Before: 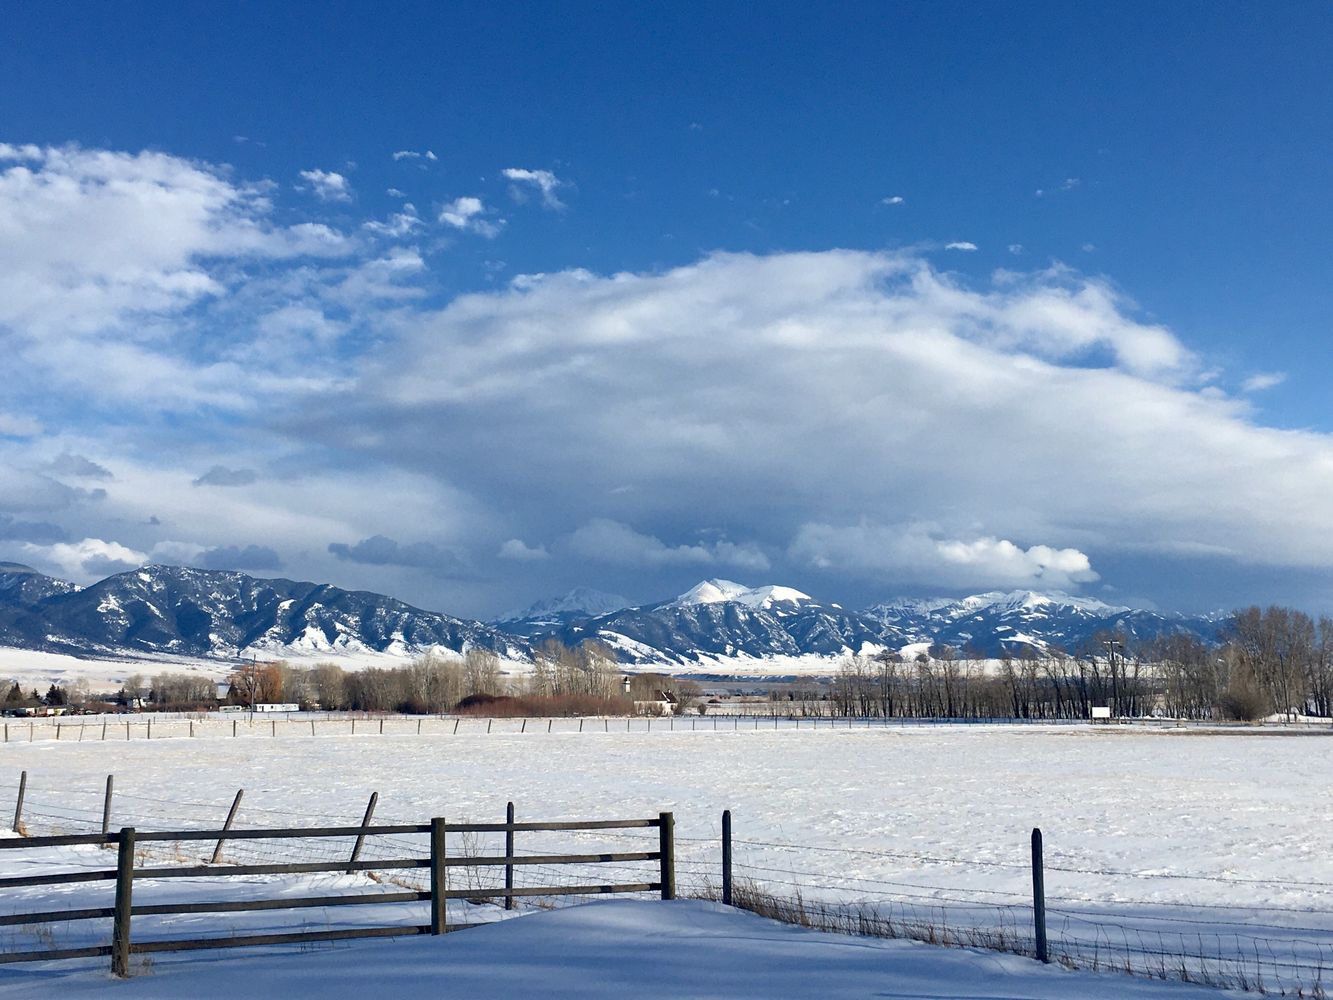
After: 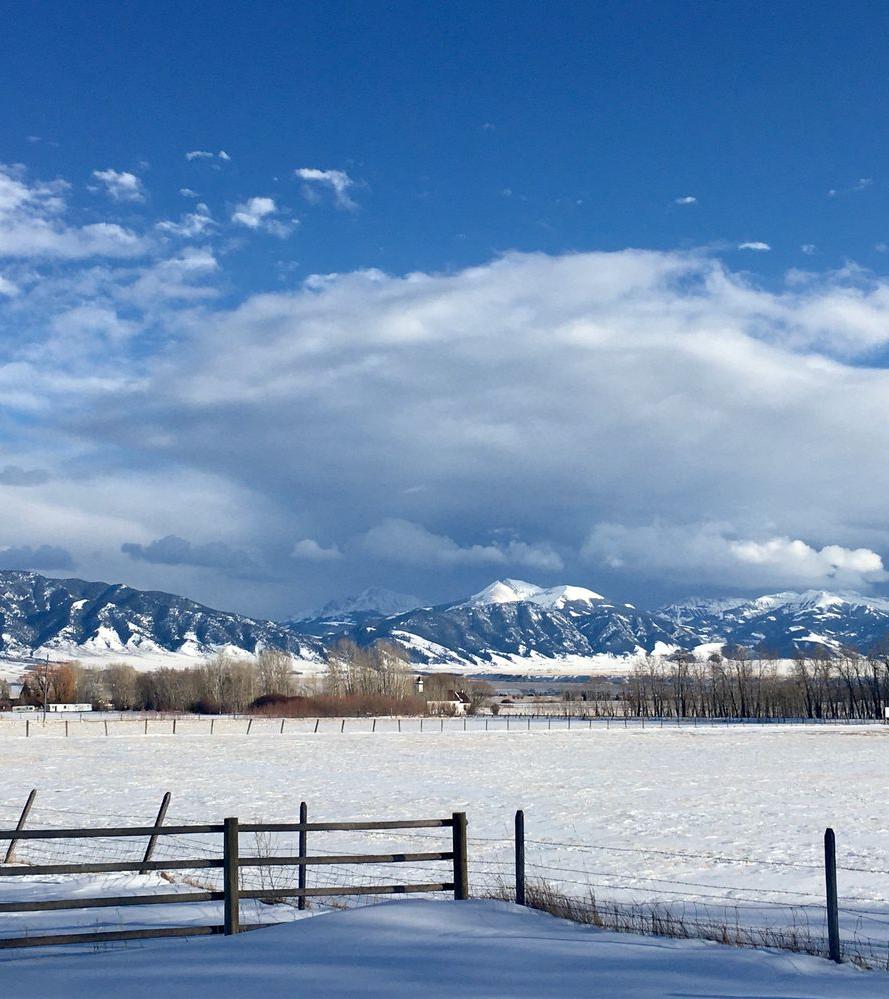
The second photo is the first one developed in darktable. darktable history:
crop and rotate: left 15.576%, right 17.71%
tone equalizer: on, module defaults
